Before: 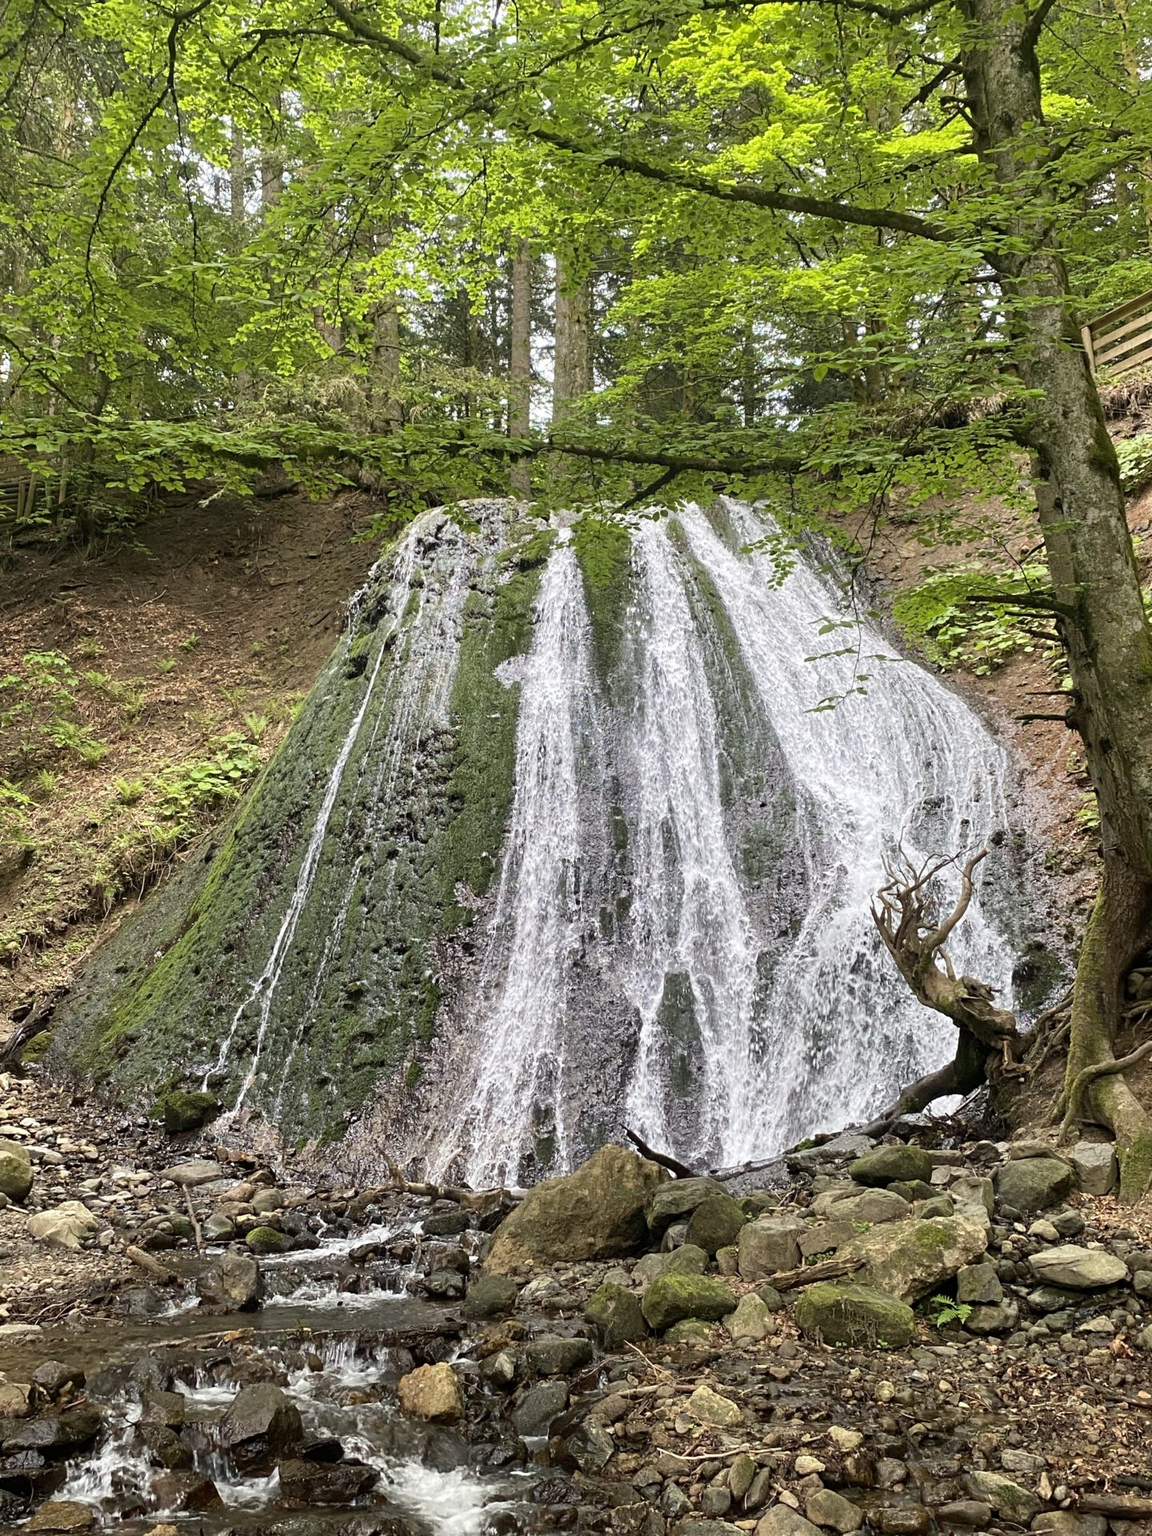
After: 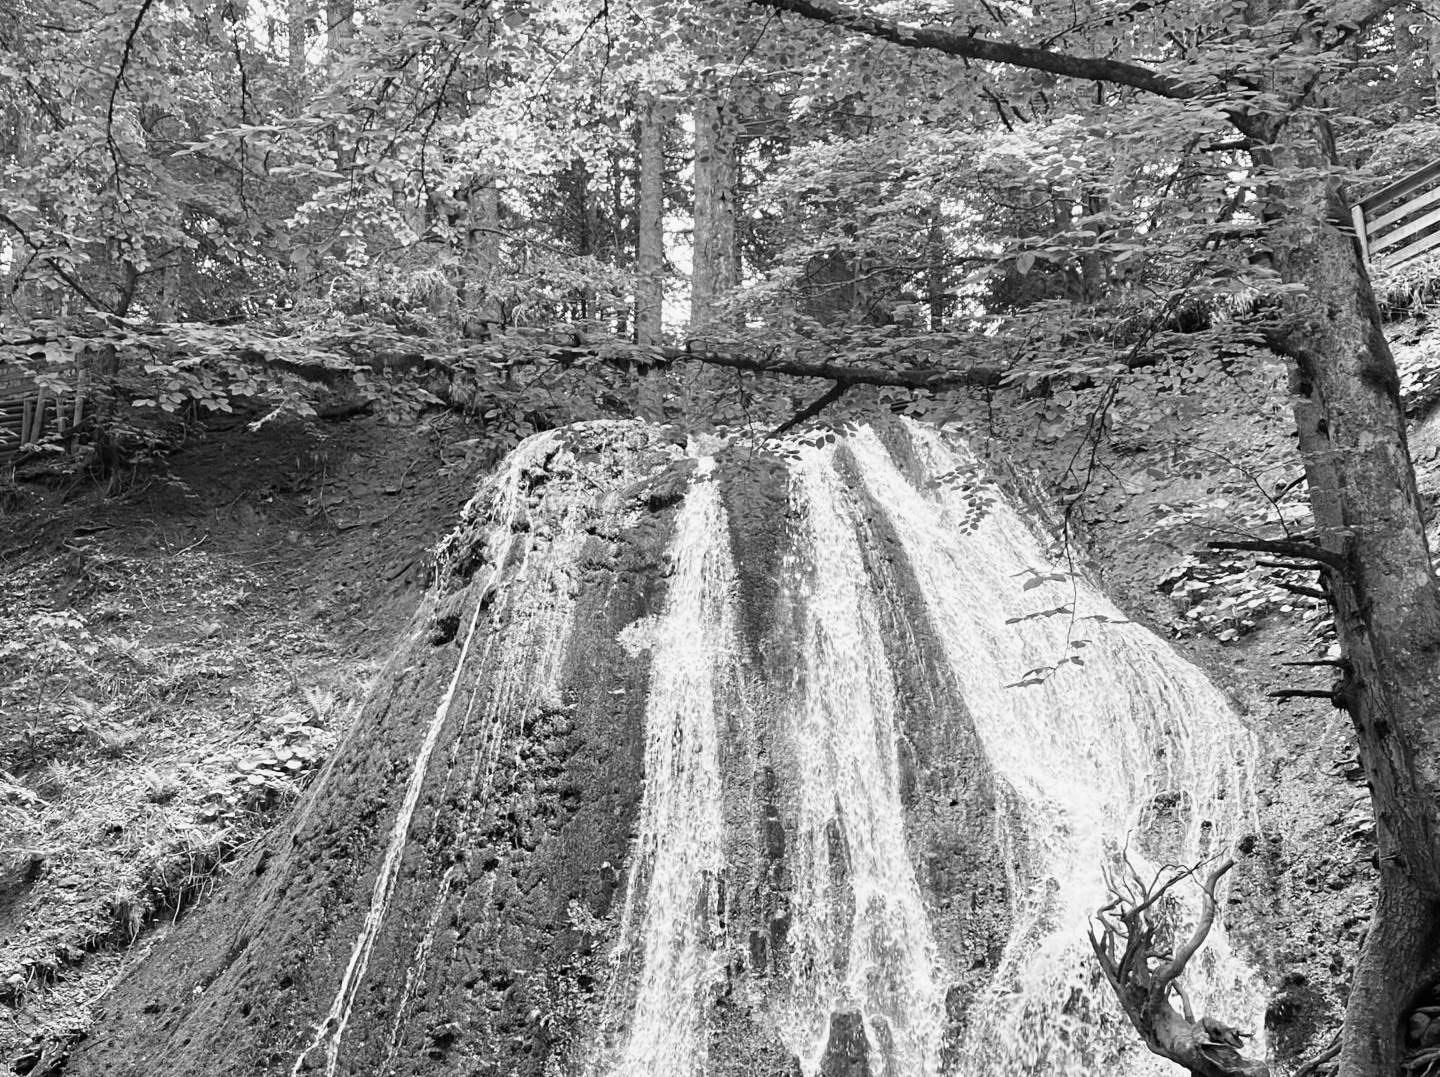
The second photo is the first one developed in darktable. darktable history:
crop and rotate: top 10.605%, bottom 33.274%
tone curve: curves: ch0 [(0, 0) (0.091, 0.077) (0.517, 0.574) (0.745, 0.82) (0.844, 0.908) (0.909, 0.942) (1, 0.973)]; ch1 [(0, 0) (0.437, 0.404) (0.5, 0.5) (0.534, 0.554) (0.58, 0.603) (0.616, 0.649) (1, 1)]; ch2 [(0, 0) (0.442, 0.415) (0.5, 0.5) (0.535, 0.557) (0.585, 0.62) (1, 1)], color space Lab, independent channels, preserve colors none
monochrome: a 32, b 64, size 2.3, highlights 1
